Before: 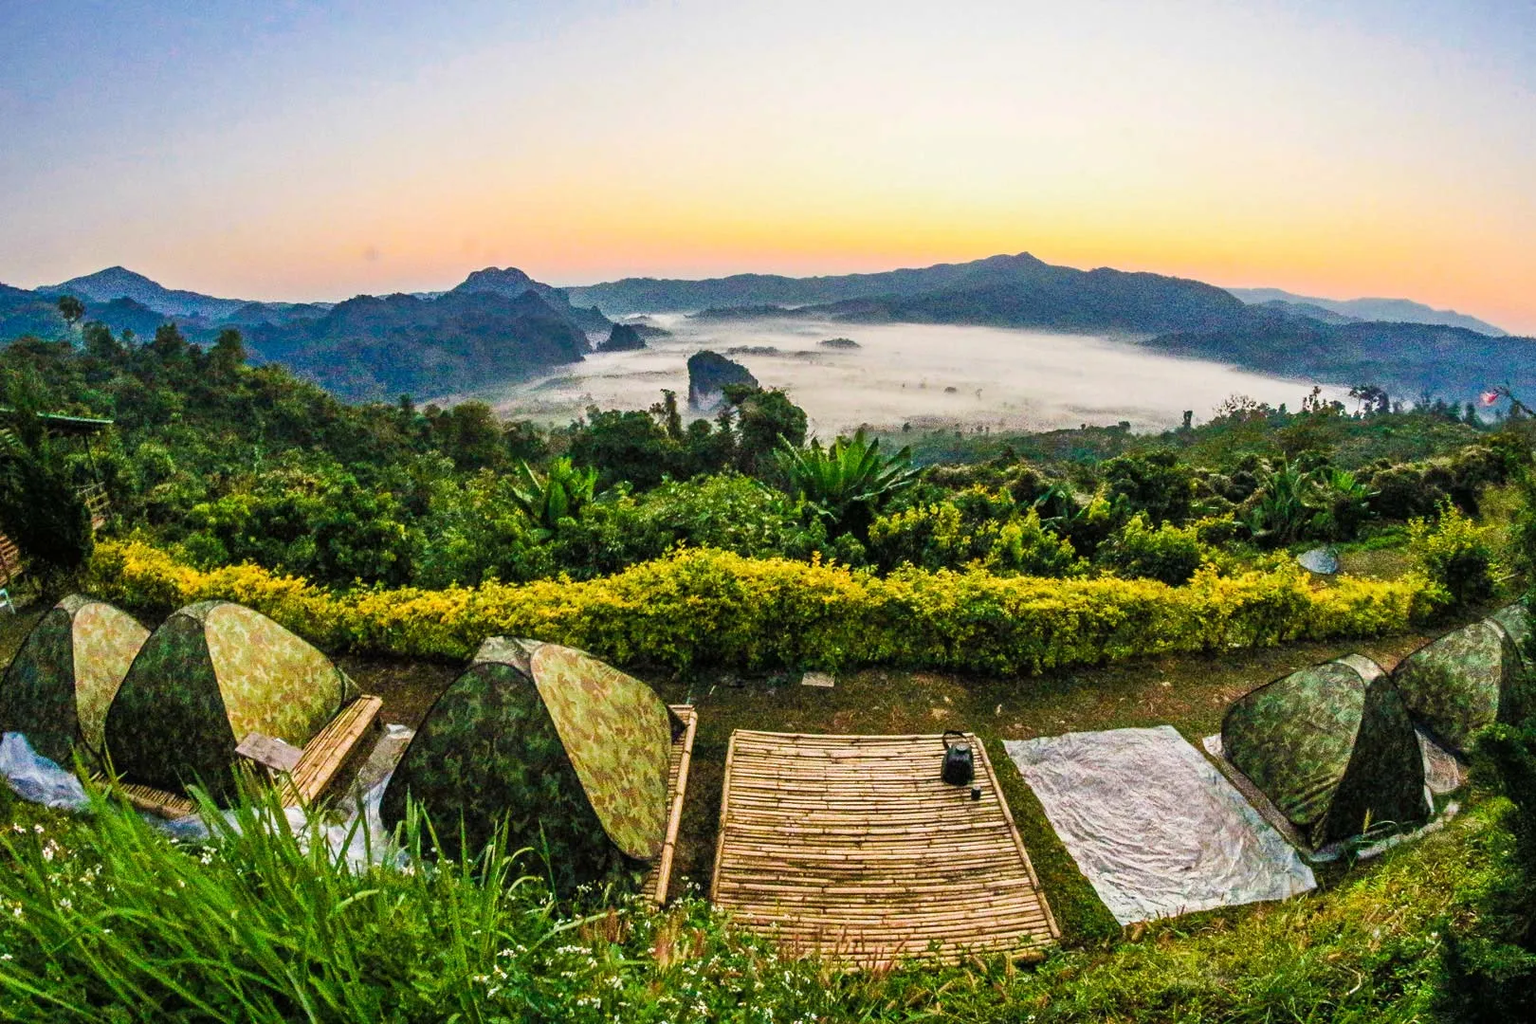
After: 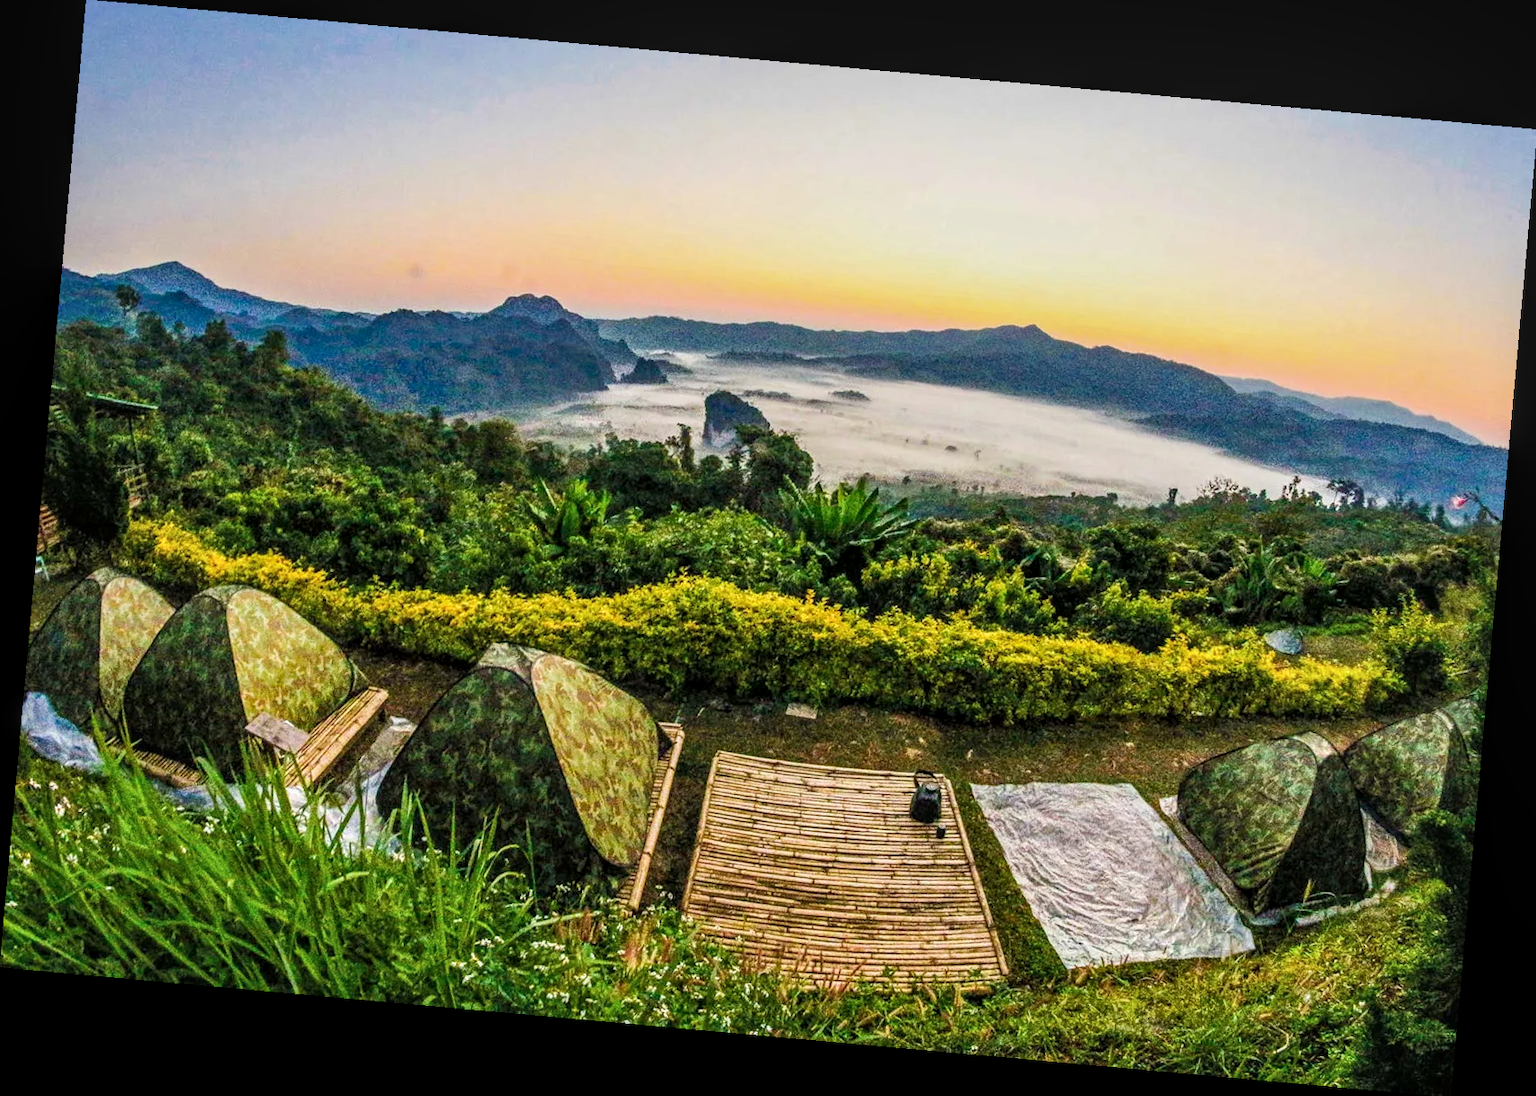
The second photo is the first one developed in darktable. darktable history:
local contrast: on, module defaults
rotate and perspective: rotation 5.12°, automatic cropping off
